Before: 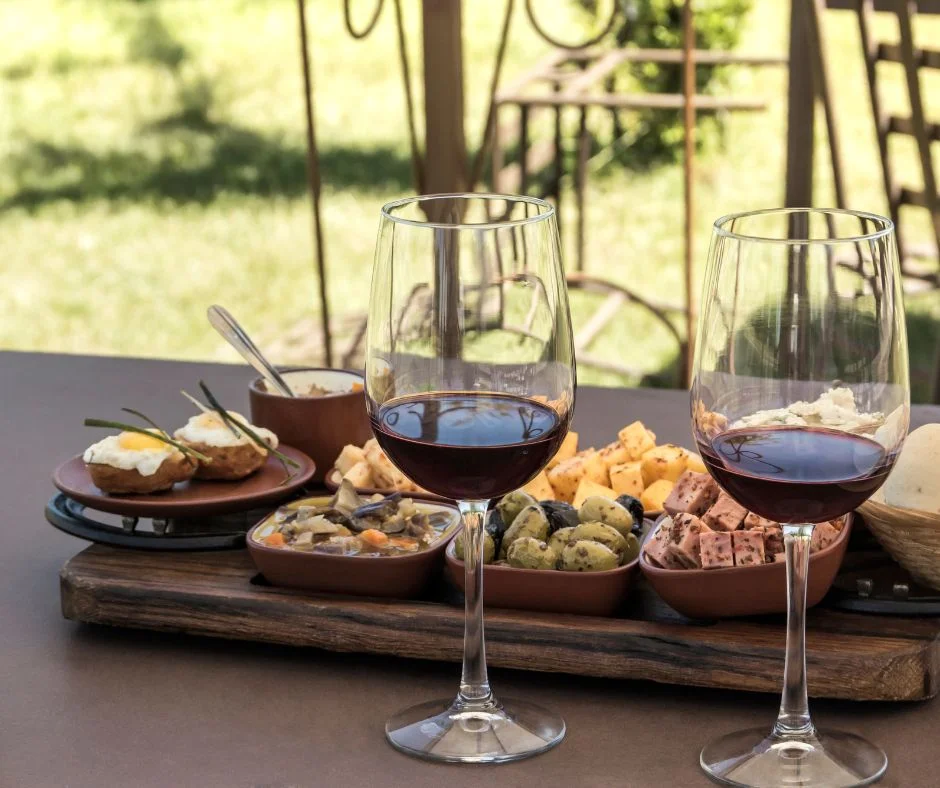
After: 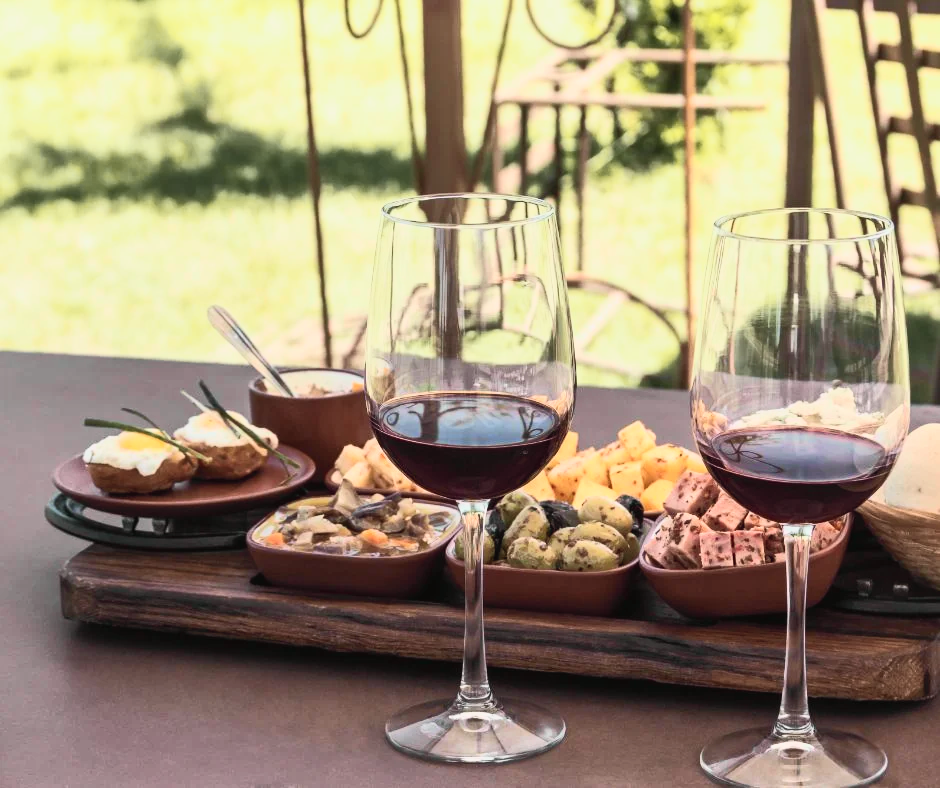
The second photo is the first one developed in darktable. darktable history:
tone curve: curves: ch0 [(0, 0.026) (0.172, 0.194) (0.398, 0.437) (0.469, 0.544) (0.612, 0.741) (0.845, 0.926) (1, 0.968)]; ch1 [(0, 0) (0.437, 0.453) (0.472, 0.467) (0.502, 0.502) (0.531, 0.546) (0.574, 0.583) (0.617, 0.64) (0.699, 0.749) (0.859, 0.919) (1, 1)]; ch2 [(0, 0) (0.33, 0.301) (0.421, 0.443) (0.476, 0.502) (0.511, 0.504) (0.553, 0.553) (0.595, 0.586) (0.664, 0.664) (1, 1)], color space Lab, independent channels, preserve colors none
